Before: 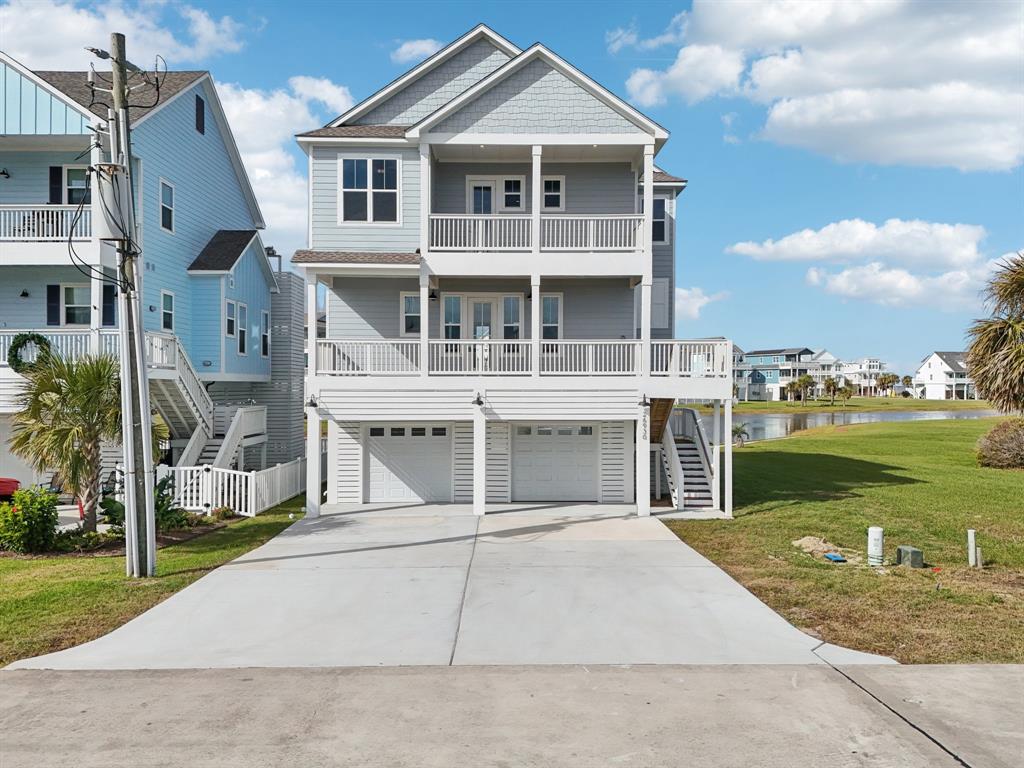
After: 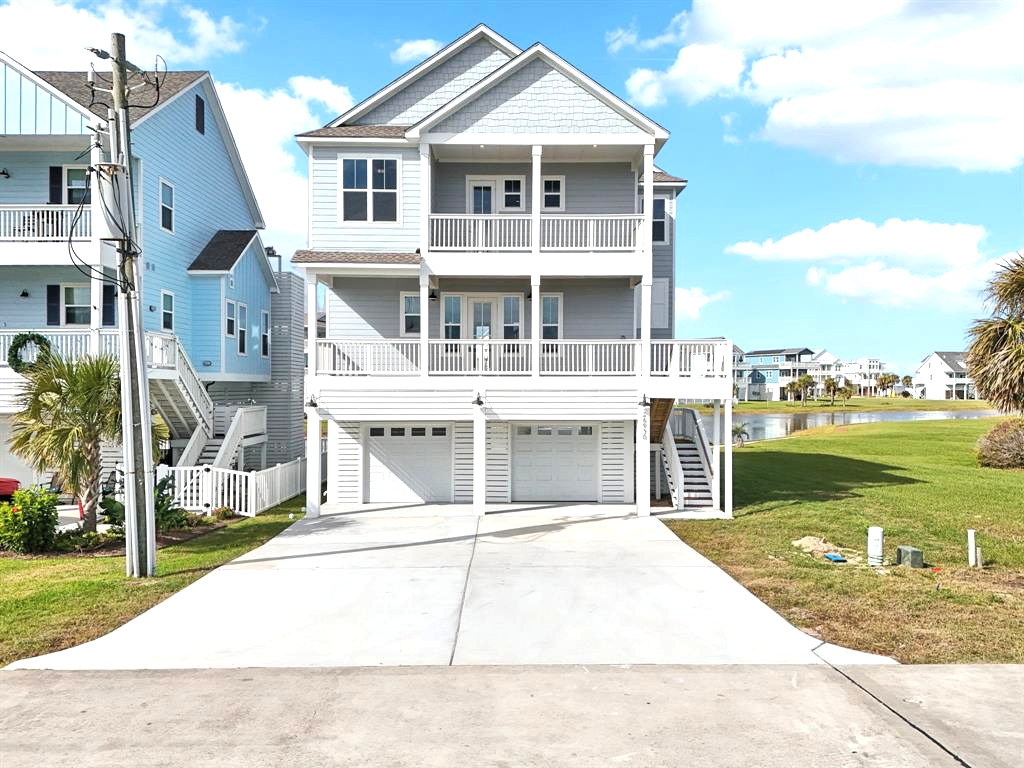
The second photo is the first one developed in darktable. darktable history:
levels: mode automatic, black 0.028%, levels [0, 0.435, 0.917]
exposure: black level correction 0, exposure 0.695 EV, compensate highlight preservation false
